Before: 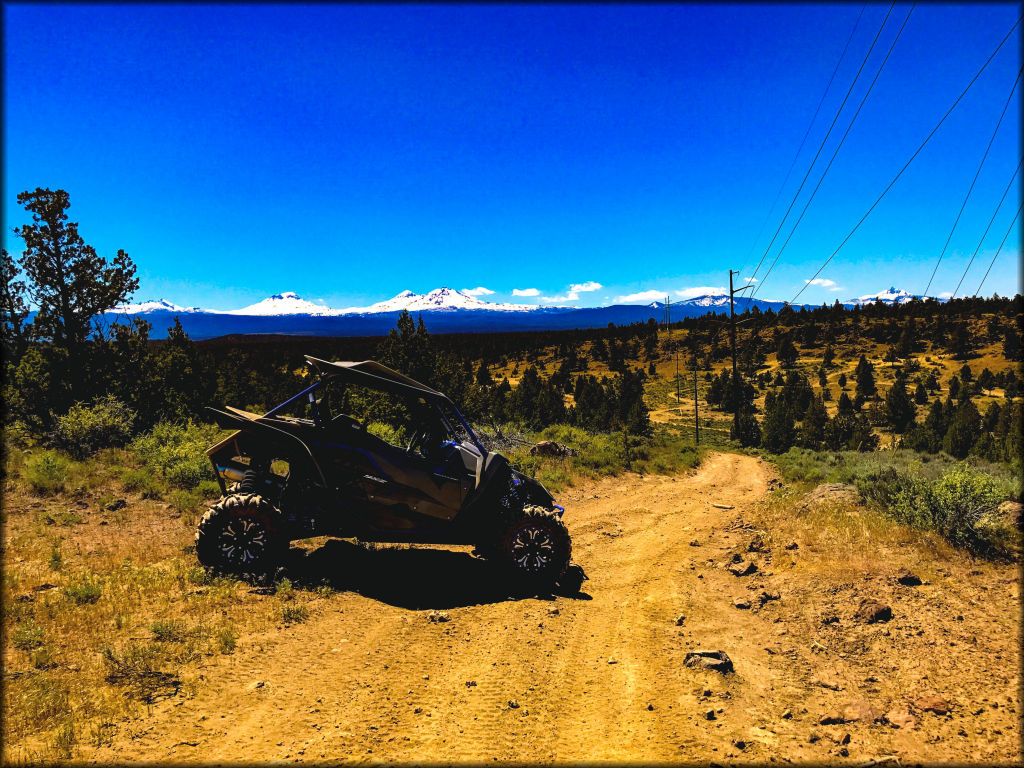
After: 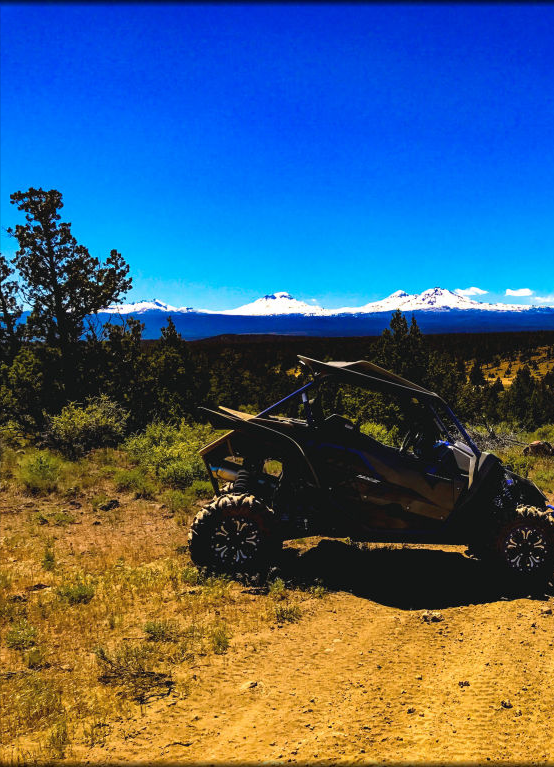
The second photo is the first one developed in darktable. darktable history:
crop: left 0.7%, right 45.174%, bottom 0.079%
